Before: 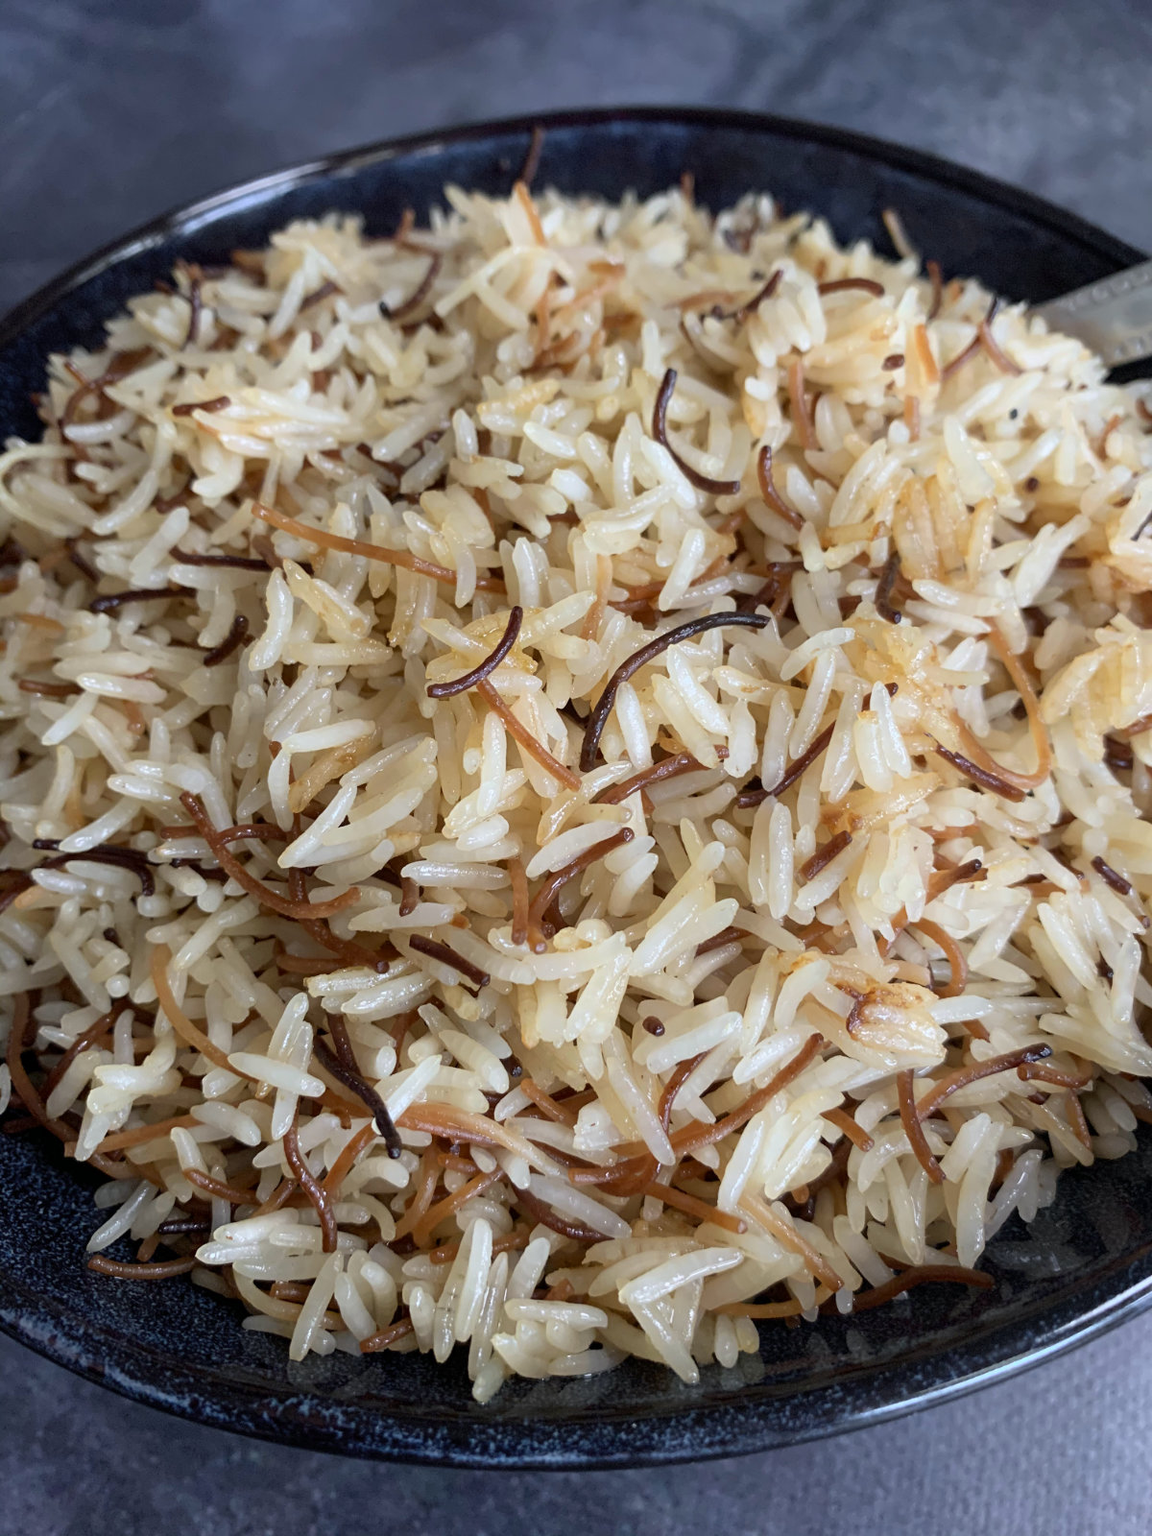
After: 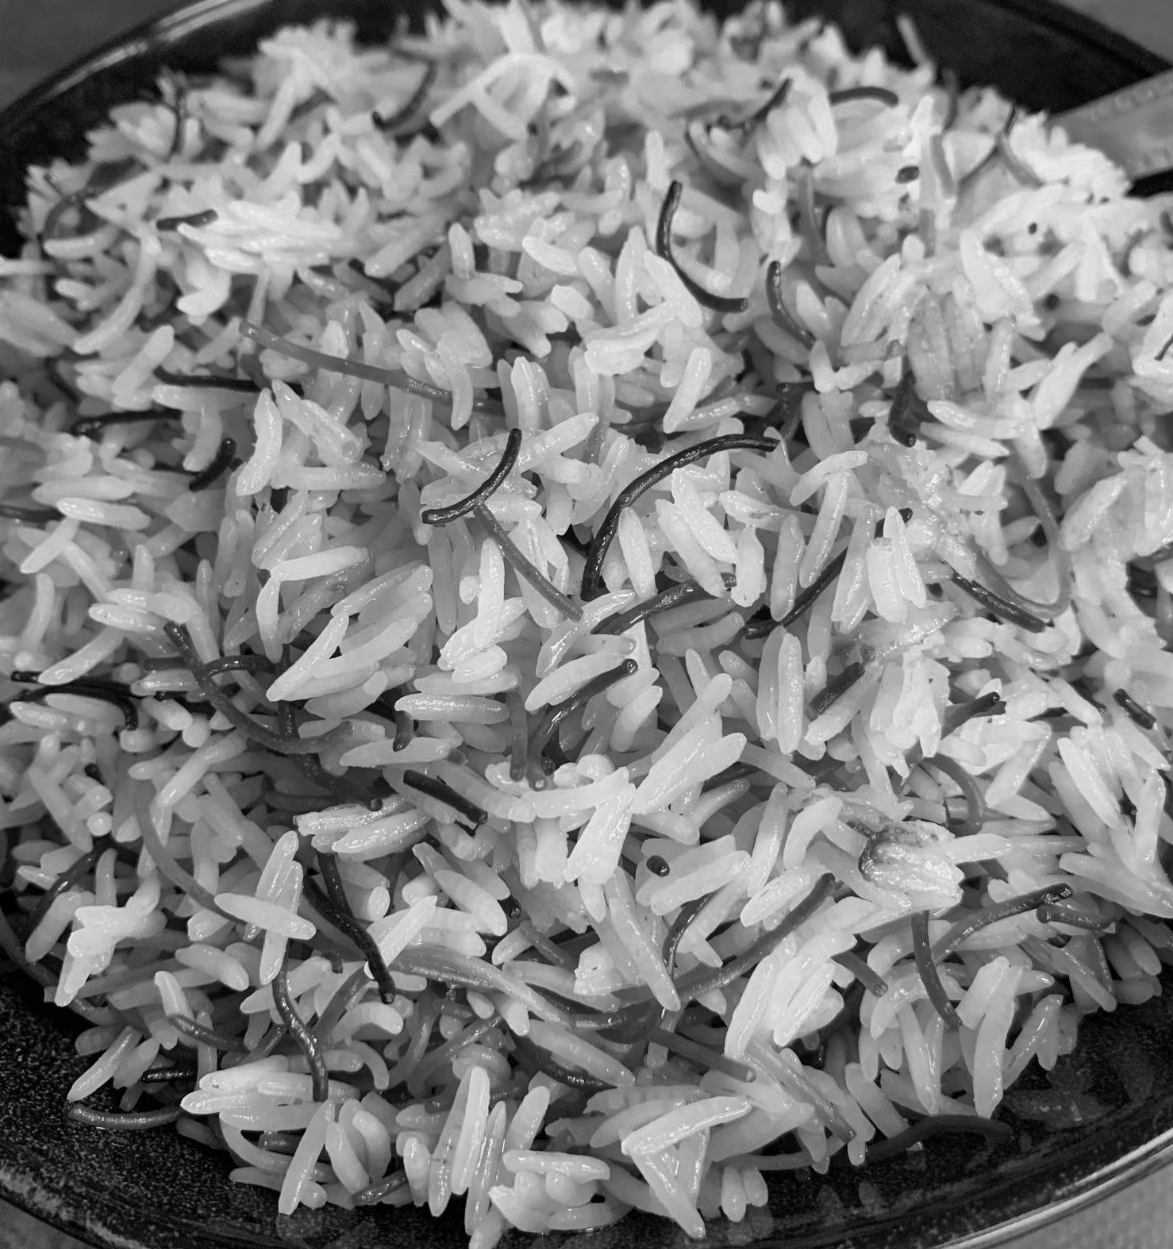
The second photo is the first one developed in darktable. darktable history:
shadows and highlights: soften with gaussian
crop and rotate: left 1.925%, top 12.746%, right 0.251%, bottom 9.138%
color zones: curves: ch0 [(0.002, 0.593) (0.143, 0.417) (0.285, 0.541) (0.455, 0.289) (0.608, 0.327) (0.727, 0.283) (0.869, 0.571) (1, 0.603)]; ch1 [(0, 0) (0.143, 0) (0.286, 0) (0.429, 0) (0.571, 0) (0.714, 0) (0.857, 0)]
